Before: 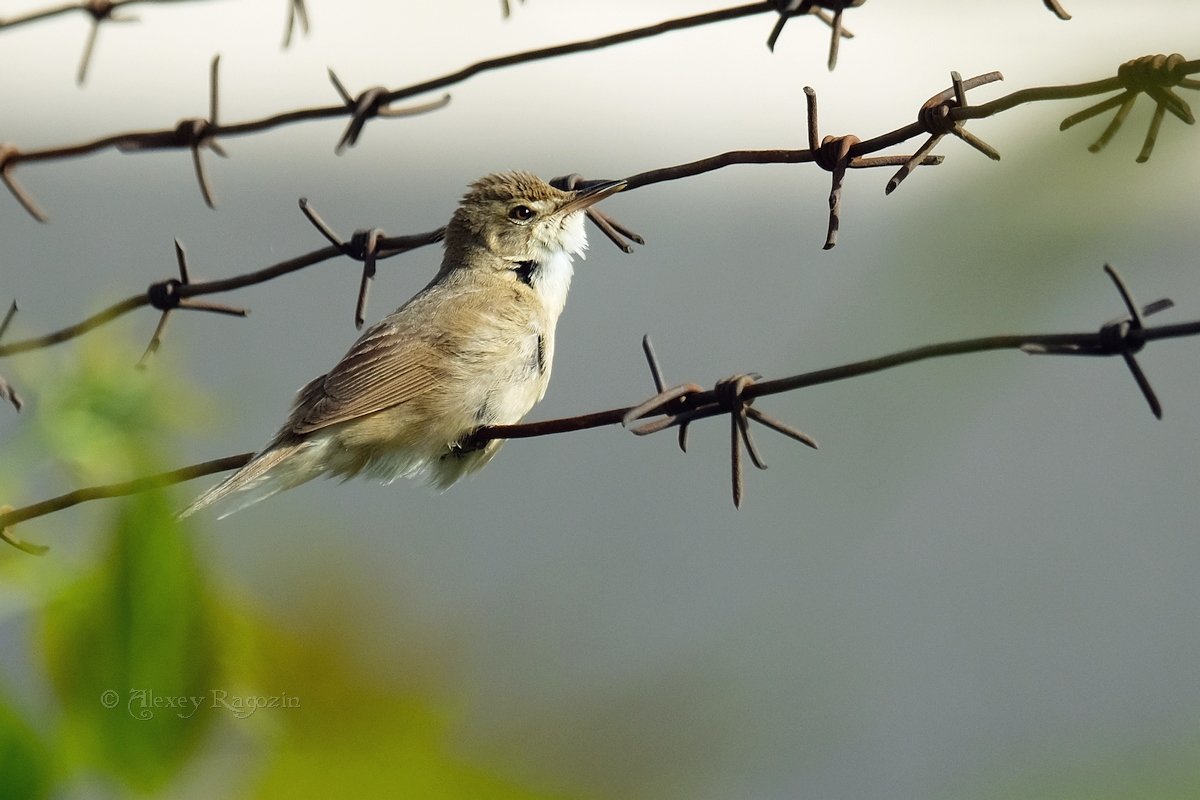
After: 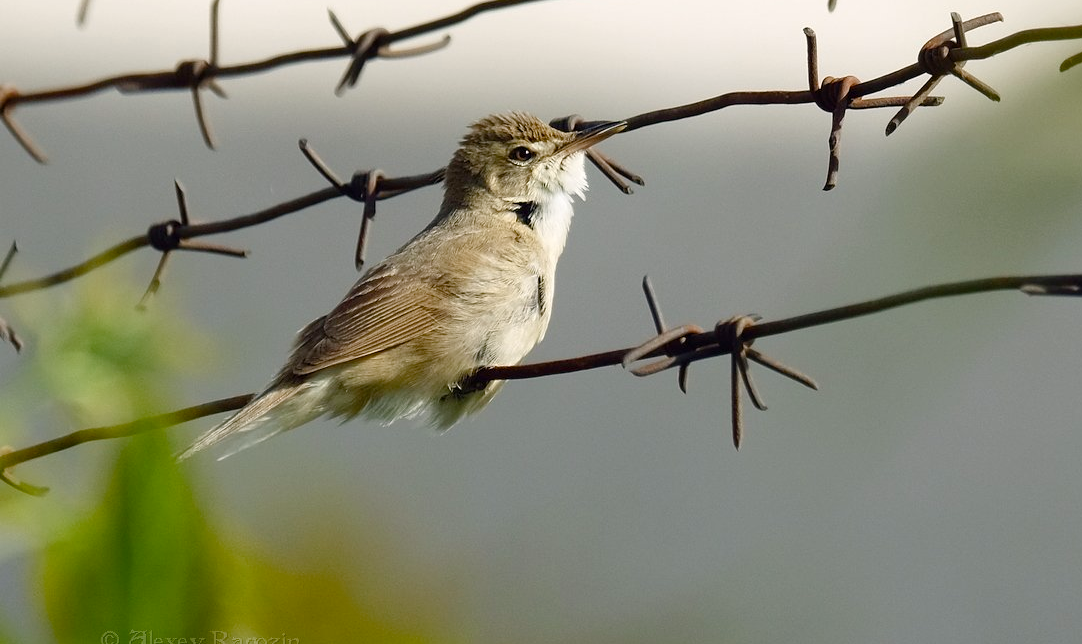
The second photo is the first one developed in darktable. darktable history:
color correction: highlights b* 0.067
crop: top 7.496%, right 9.798%, bottom 11.914%
color balance rgb: highlights gain › chroma 1.001%, highlights gain › hue 53.47°, perceptual saturation grading › global saturation 20%, perceptual saturation grading › highlights -50.036%, perceptual saturation grading › shadows 30.688%
